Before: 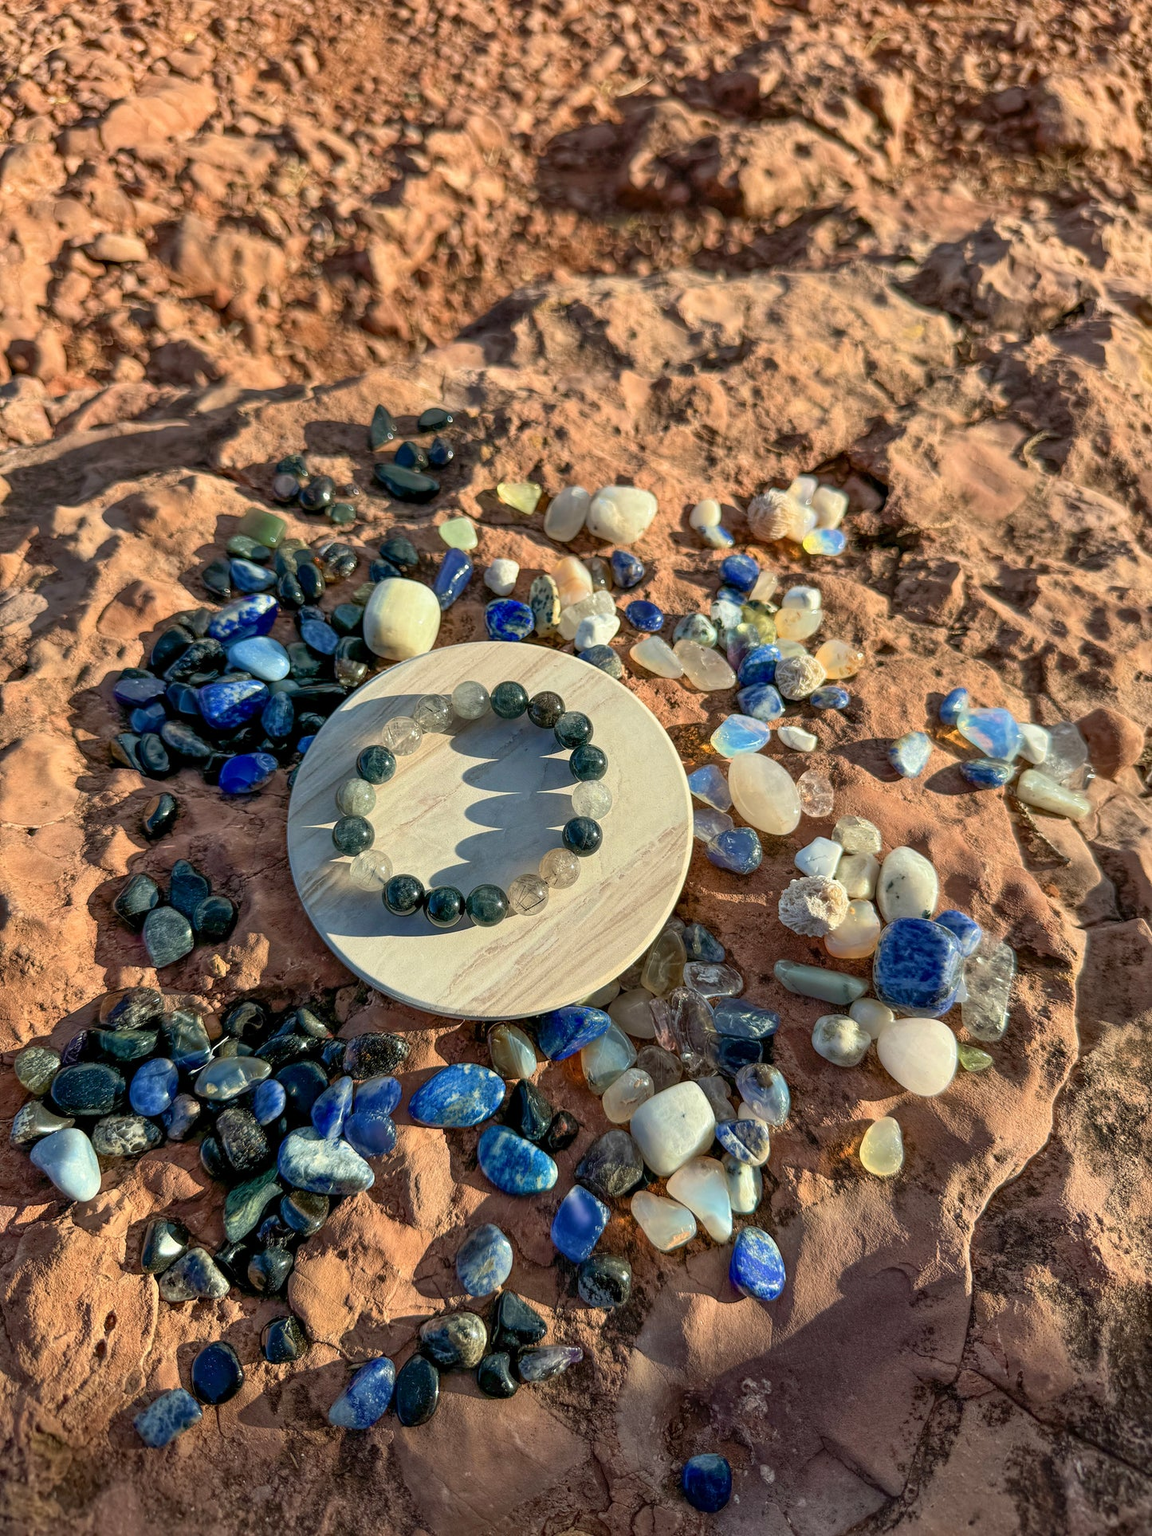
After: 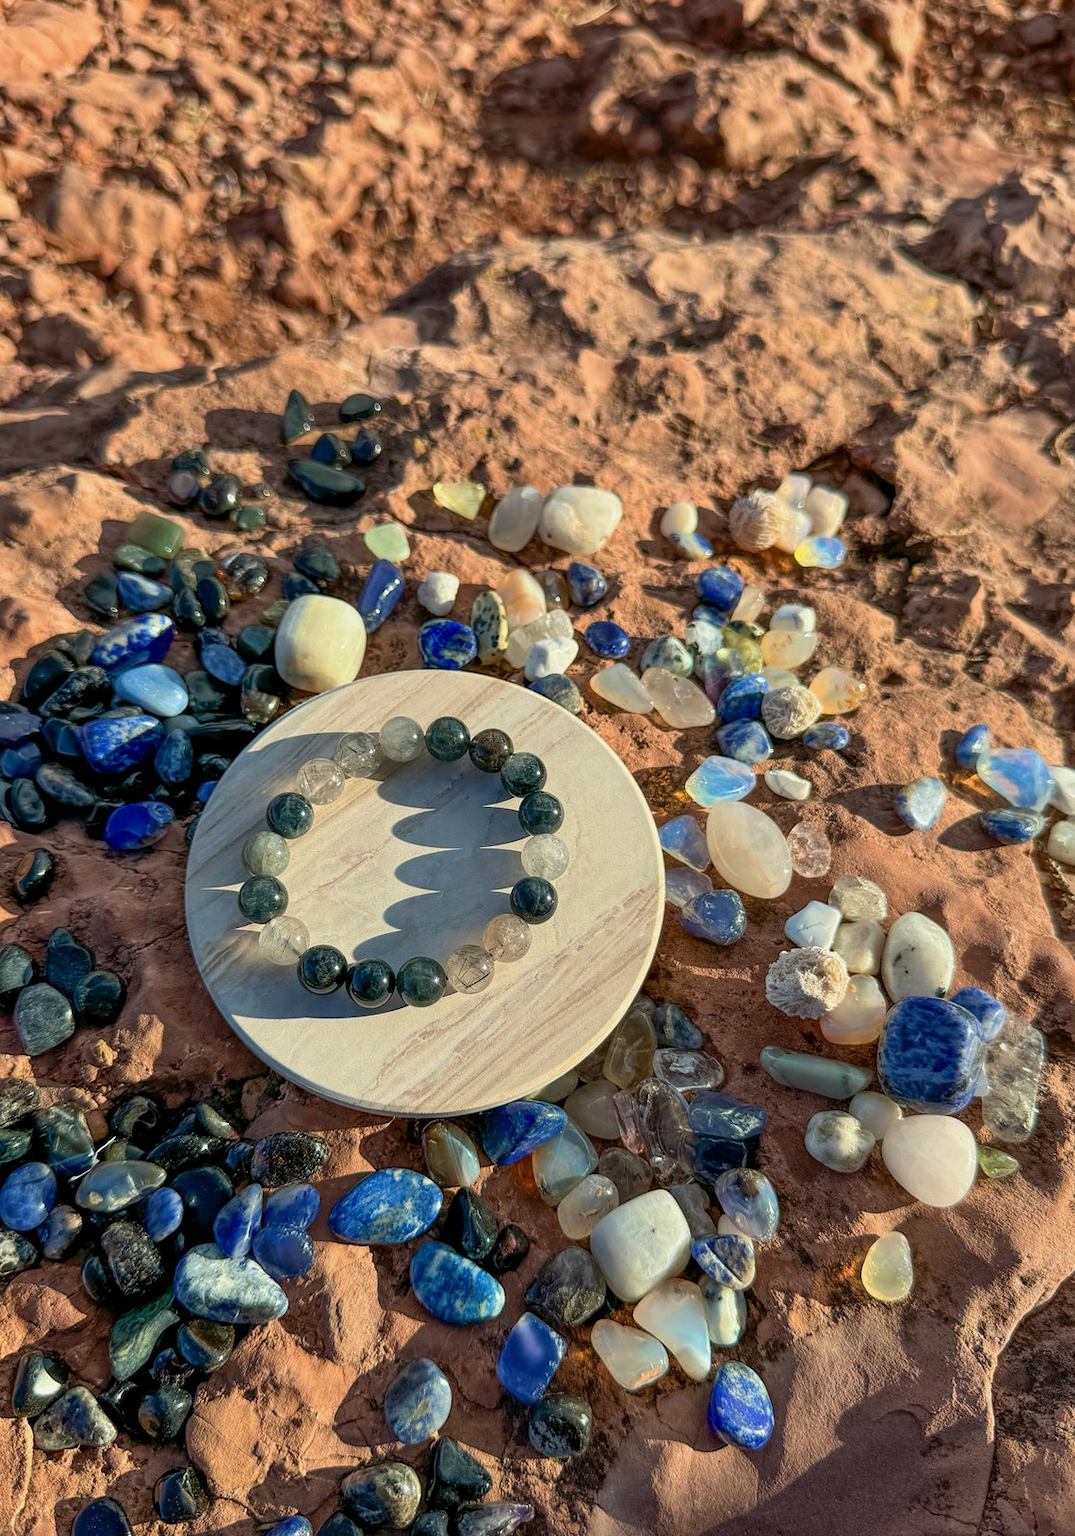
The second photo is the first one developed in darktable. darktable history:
crop: left 11.418%, top 4.906%, right 9.567%, bottom 10.497%
exposure: exposure -0.115 EV, compensate exposure bias true, compensate highlight preservation false
